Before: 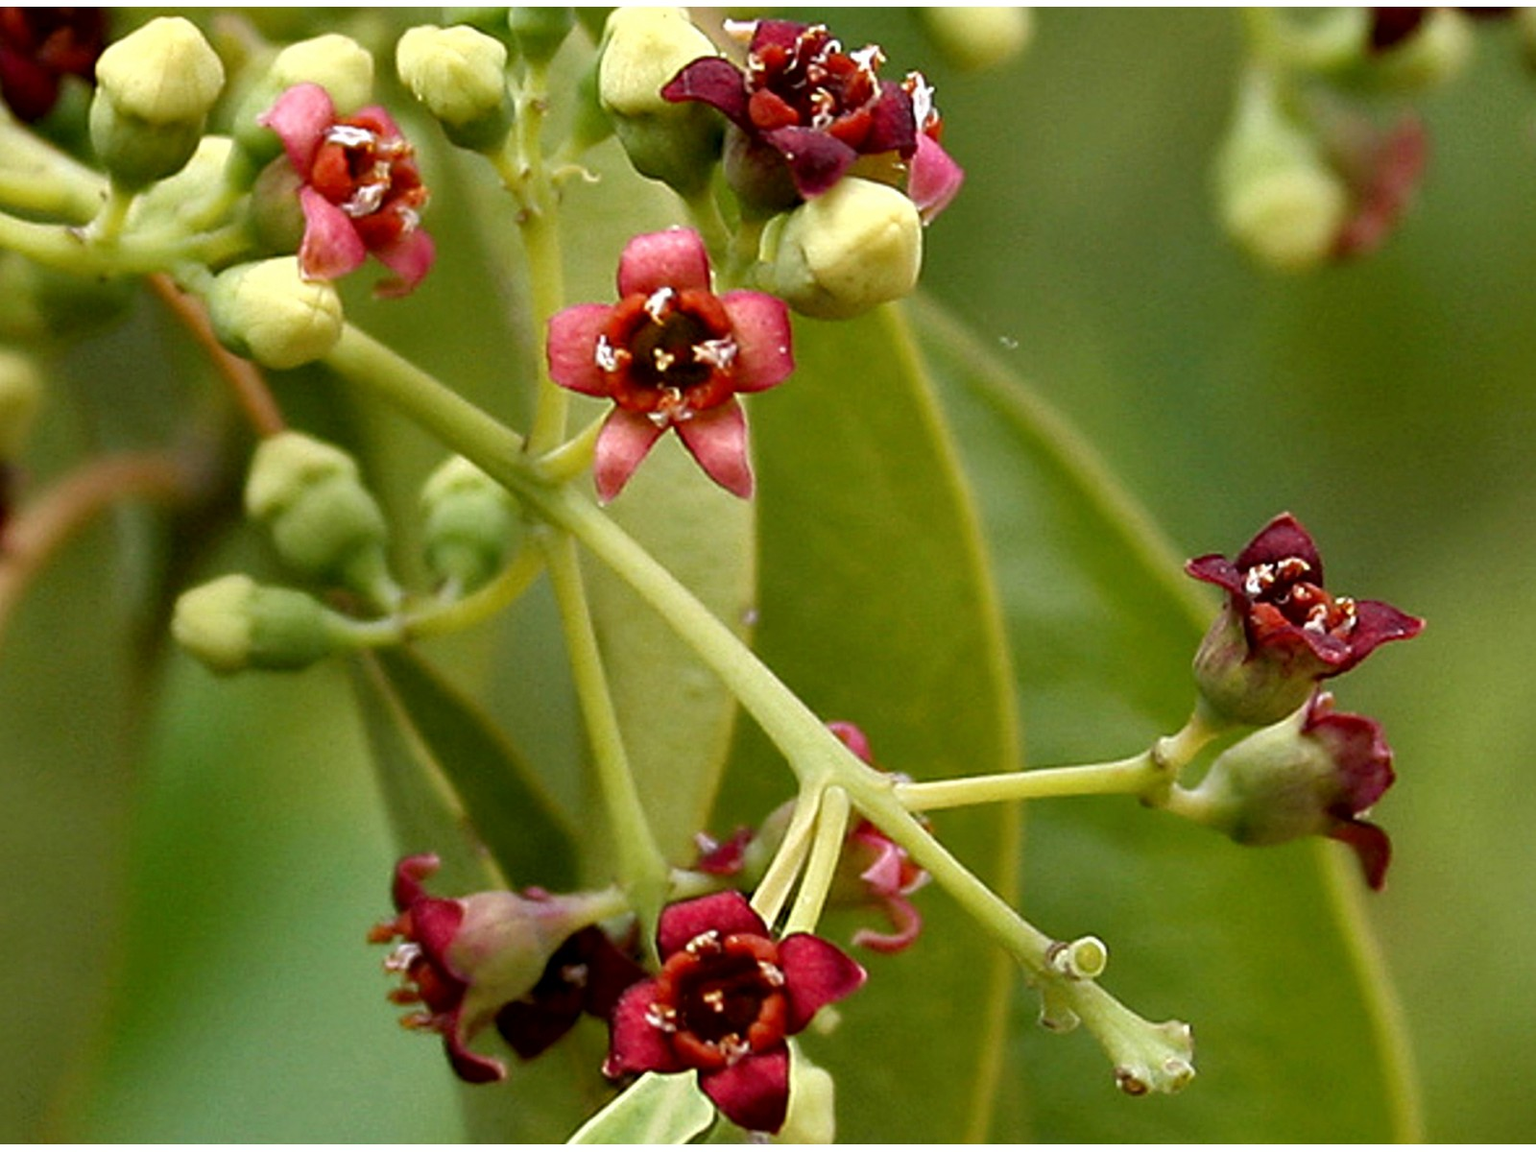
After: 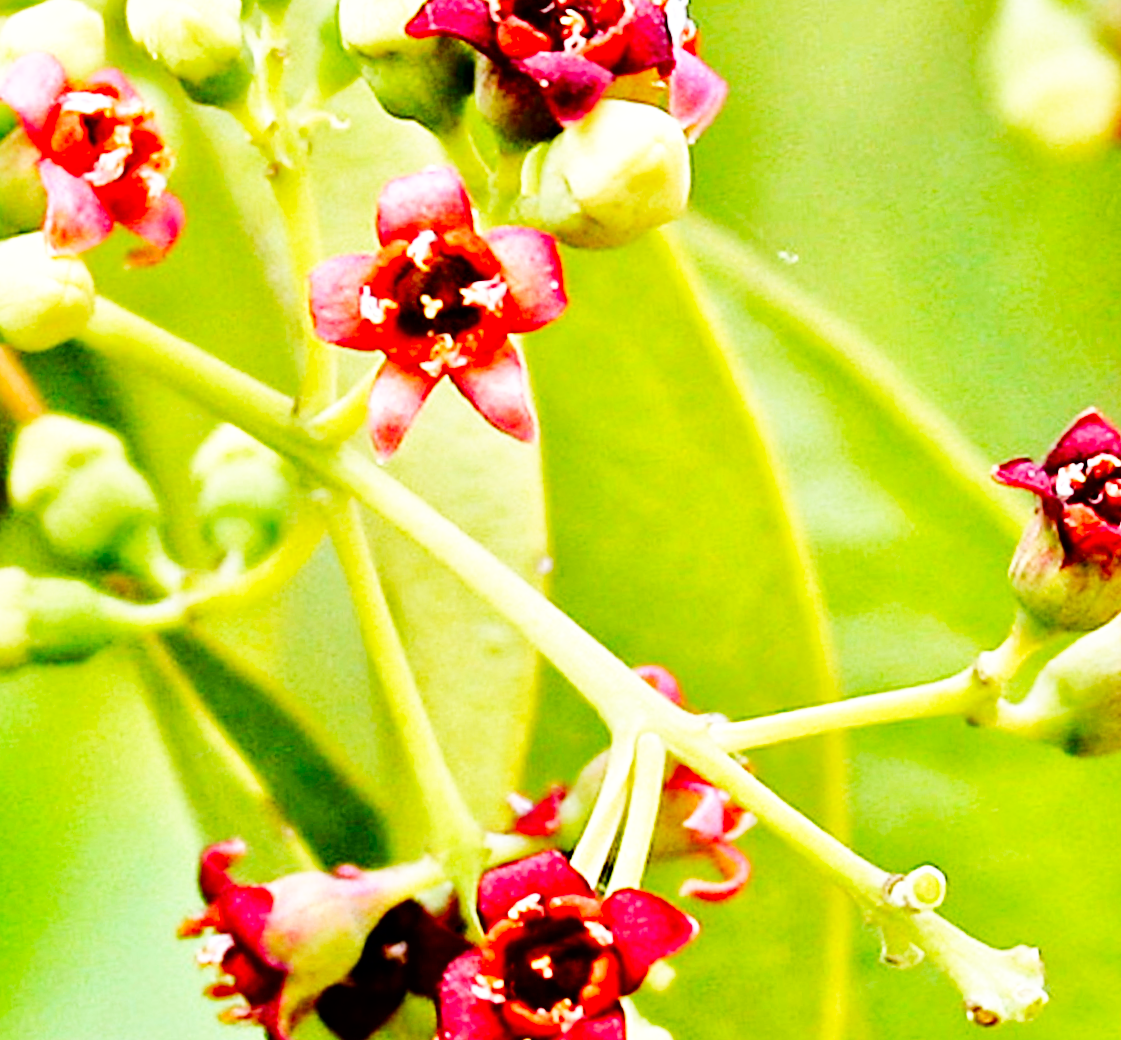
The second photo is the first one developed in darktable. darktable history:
base curve: curves: ch0 [(0, 0) (0.007, 0.004) (0.027, 0.03) (0.046, 0.07) (0.207, 0.54) (0.442, 0.872) (0.673, 0.972) (1, 1)], preserve colors none
tone equalizer: -7 EV 0.15 EV, -6 EV 0.6 EV, -5 EV 1.15 EV, -4 EV 1.33 EV, -3 EV 1.15 EV, -2 EV 0.6 EV, -1 EV 0.15 EV, mask exposure compensation -0.5 EV
crop: left 13.443%, right 13.31%
rotate and perspective: rotation -5°, crop left 0.05, crop right 0.952, crop top 0.11, crop bottom 0.89
contrast brightness saturation: contrast 0.12, brightness -0.12, saturation 0.2
color calibration: illuminant as shot in camera, x 0.358, y 0.373, temperature 4628.91 K
